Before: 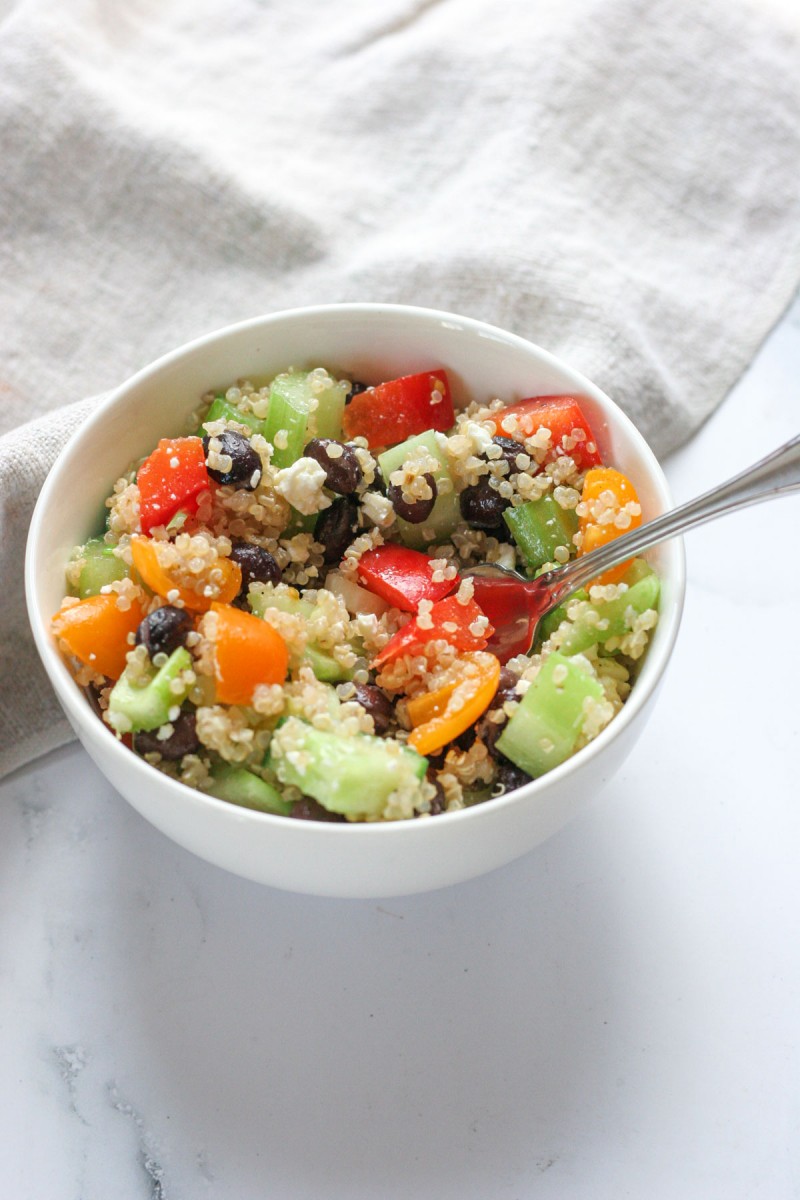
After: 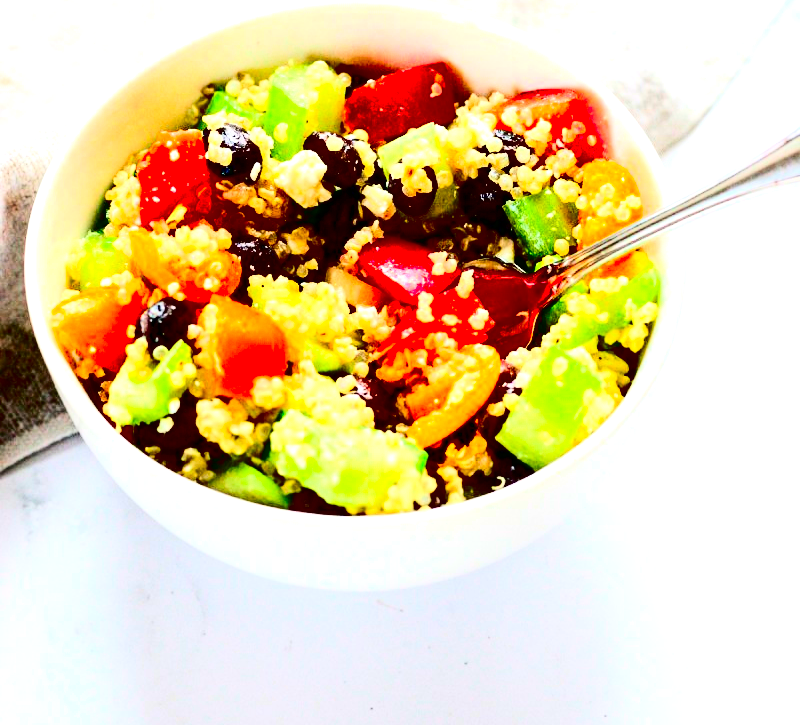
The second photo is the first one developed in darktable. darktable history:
exposure: black level correction 0, exposure 0.891 EV, compensate highlight preservation false
contrast brightness saturation: contrast 0.774, brightness -0.984, saturation 0.985
base curve: curves: ch0 [(0, 0) (0.073, 0.04) (0.157, 0.139) (0.492, 0.492) (0.758, 0.758) (1, 1)], preserve colors none
crop and rotate: top 25.586%, bottom 13.982%
